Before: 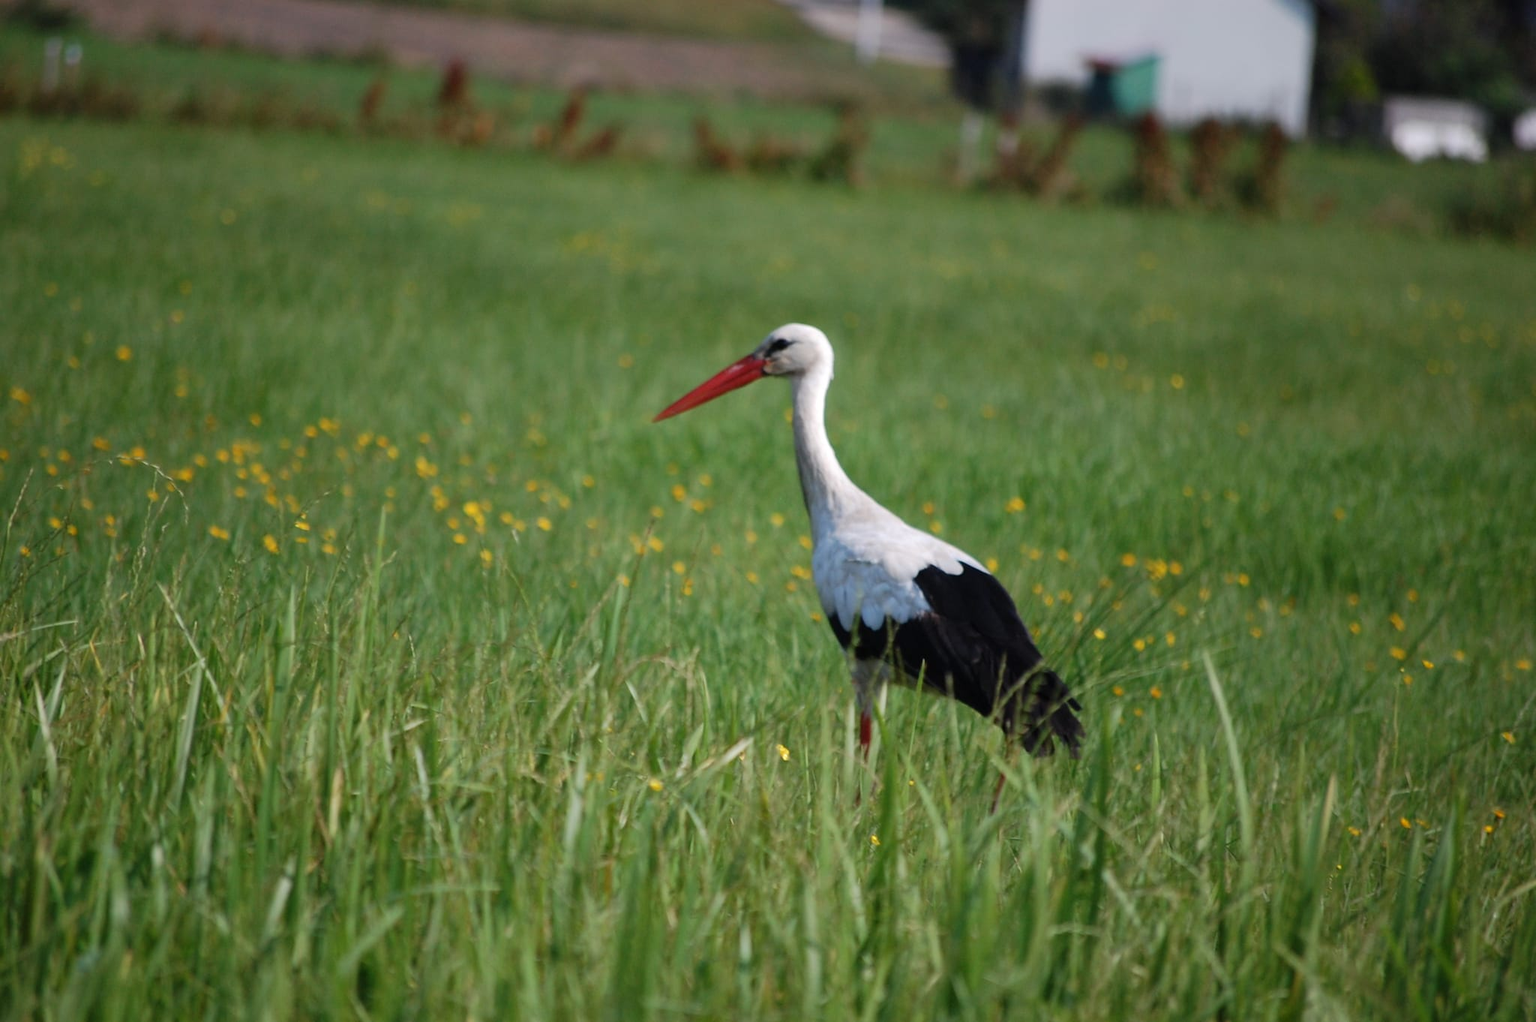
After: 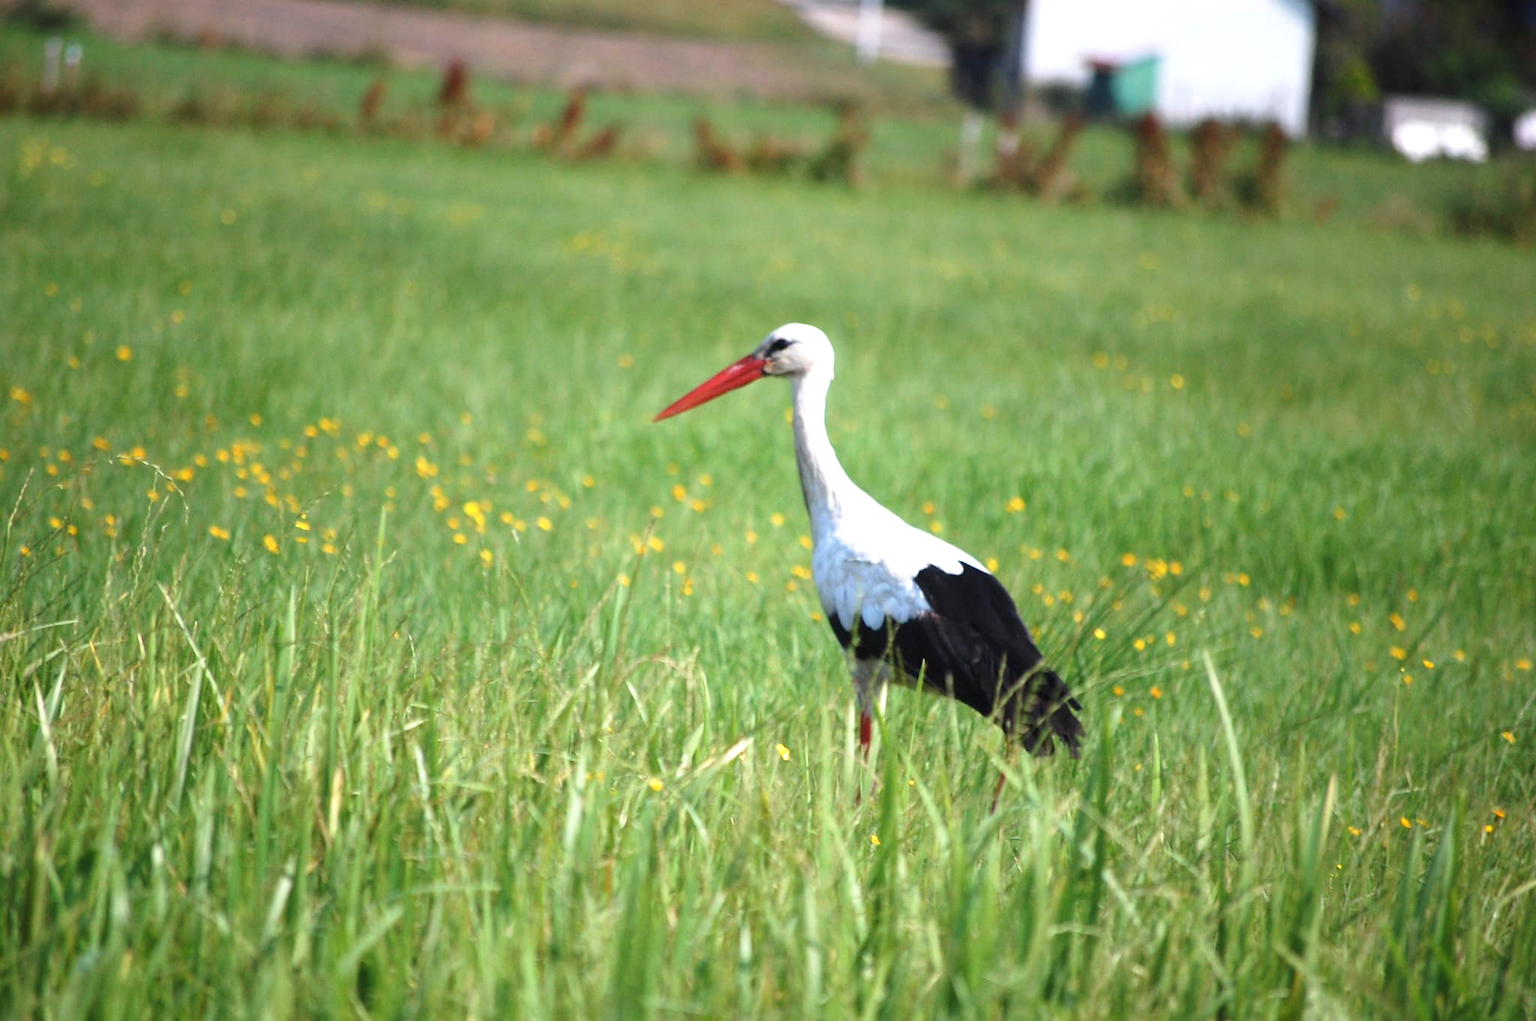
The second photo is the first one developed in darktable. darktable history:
exposure: black level correction 0, exposure 1.102 EV, compensate exposure bias true, compensate highlight preservation false
shadows and highlights: shadows -69.61, highlights 34.75, soften with gaussian
